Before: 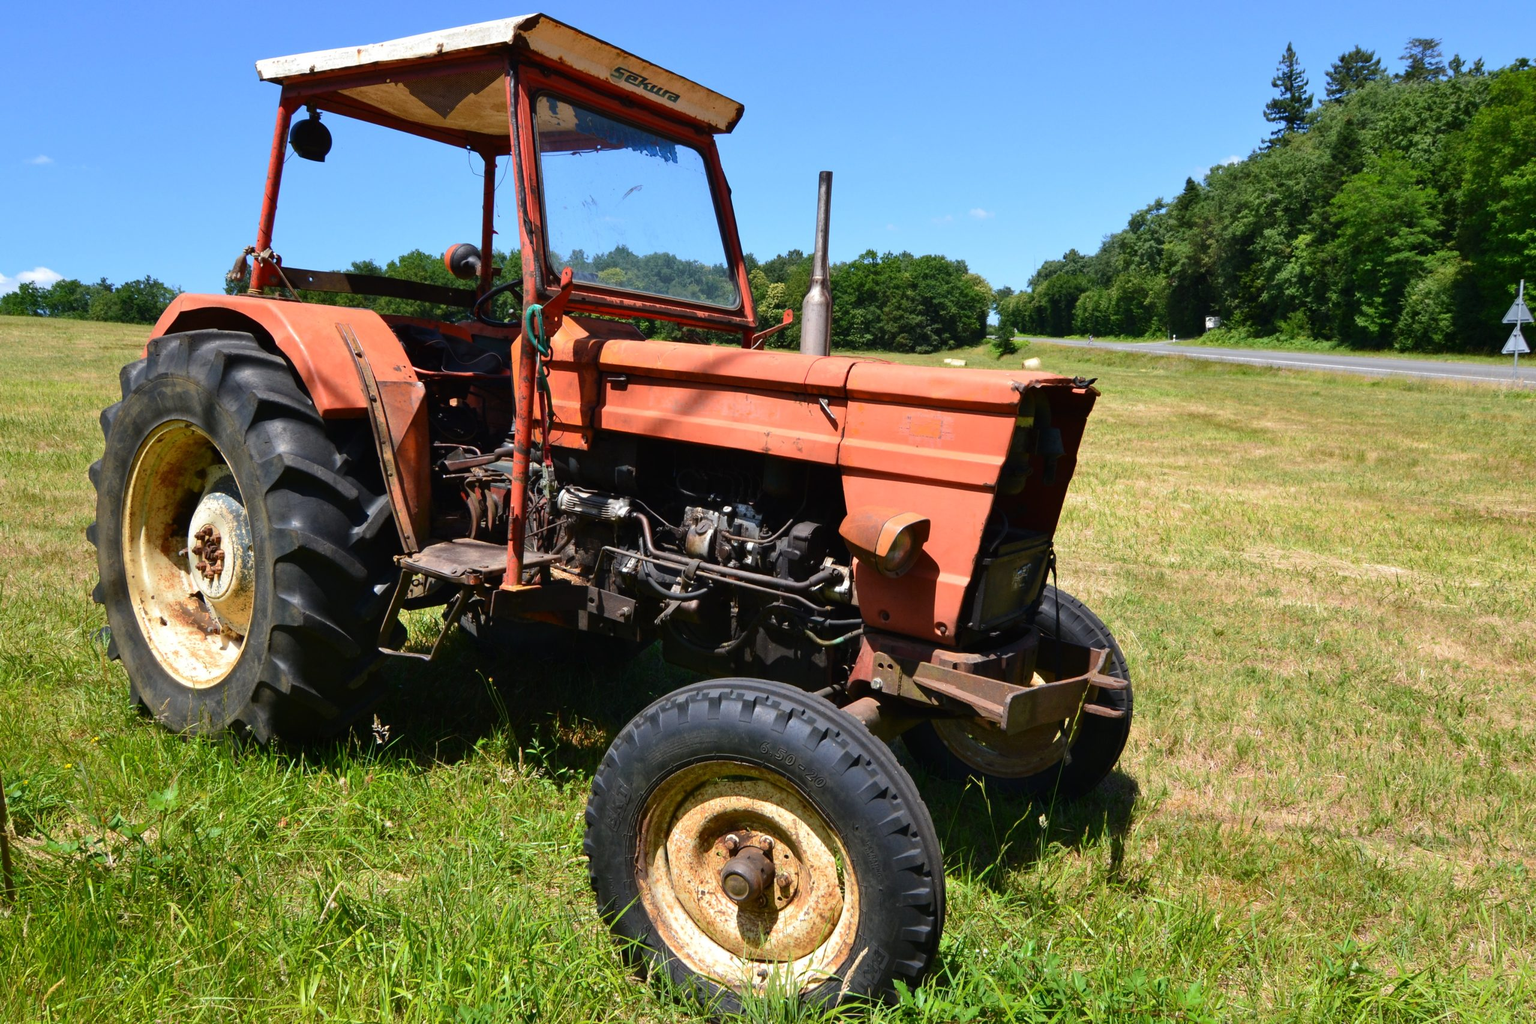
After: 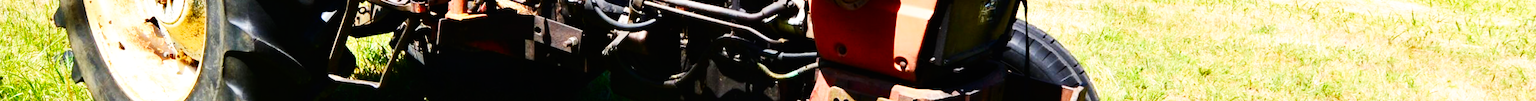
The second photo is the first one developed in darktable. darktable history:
rotate and perspective: rotation 0.062°, lens shift (vertical) 0.115, lens shift (horizontal) -0.133, crop left 0.047, crop right 0.94, crop top 0.061, crop bottom 0.94
white balance: red 0.986, blue 1.01
crop and rotate: top 59.084%, bottom 30.916%
base curve: curves: ch0 [(0, 0) (0.007, 0.004) (0.027, 0.03) (0.046, 0.07) (0.207, 0.54) (0.442, 0.872) (0.673, 0.972) (1, 1)], preserve colors none
tone equalizer: on, module defaults
contrast brightness saturation: contrast 0.15, brightness -0.01, saturation 0.1
